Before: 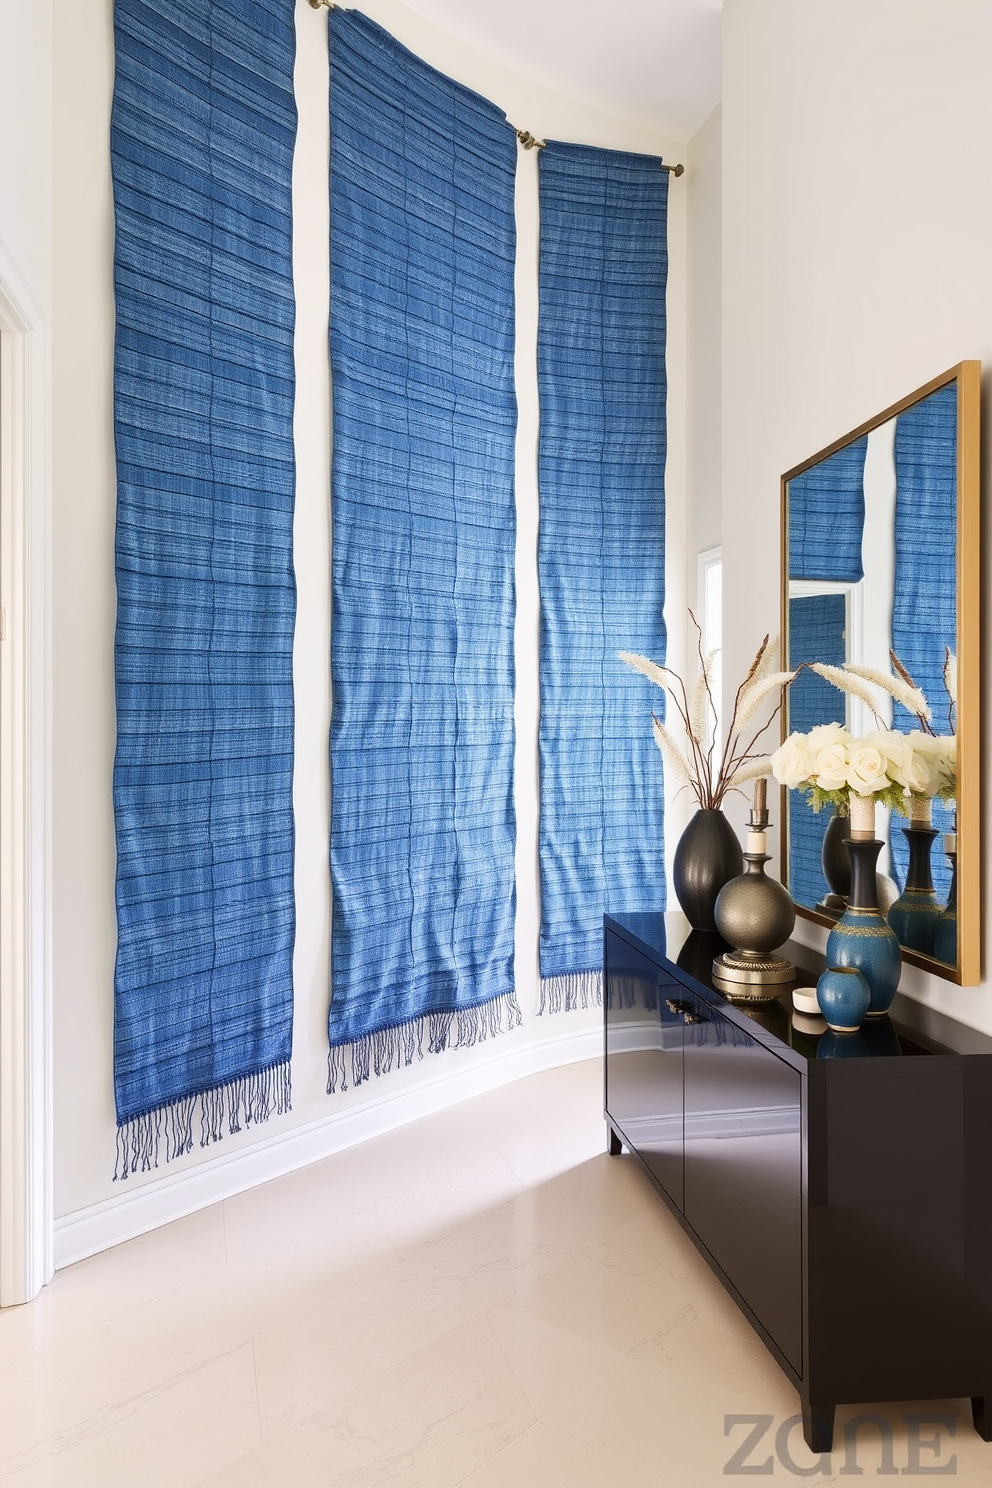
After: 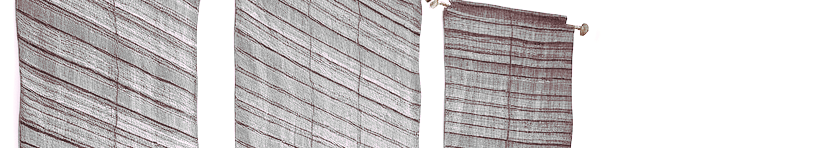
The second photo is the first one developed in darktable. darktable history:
crop and rotate: left 9.644%, top 9.491%, right 6.021%, bottom 80.509%
split-toning: highlights › hue 298.8°, highlights › saturation 0.73, compress 41.76%
exposure: black level correction 0, exposure 1.2 EV, compensate exposure bias true, compensate highlight preservation false
color zones: curves: ch0 [(0, 0.65) (0.096, 0.644) (0.221, 0.539) (0.429, 0.5) (0.571, 0.5) (0.714, 0.5) (0.857, 0.5) (1, 0.65)]; ch1 [(0, 0.5) (0.143, 0.5) (0.257, -0.002) (0.429, 0.04) (0.571, -0.001) (0.714, -0.015) (0.857, 0.024) (1, 0.5)]
base curve: curves: ch0 [(0, 0) (0.036, 0.025) (0.121, 0.166) (0.206, 0.329) (0.605, 0.79) (1, 1)], preserve colors none
